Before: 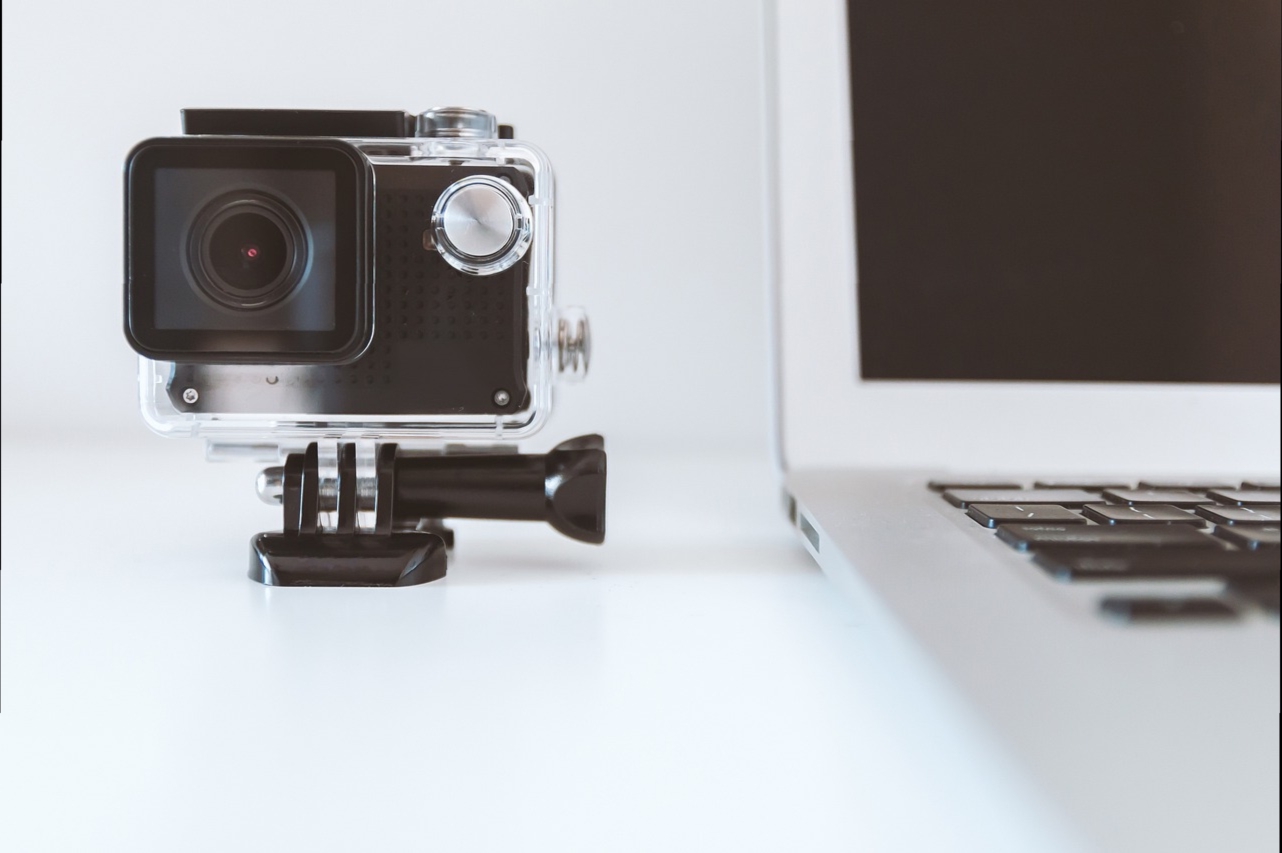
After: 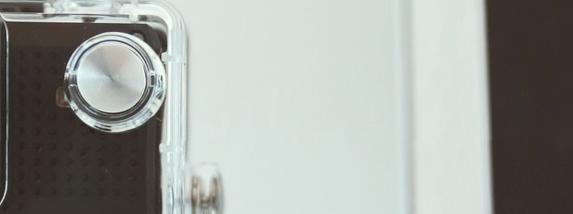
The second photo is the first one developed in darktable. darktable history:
crop: left 28.64%, top 16.832%, right 26.637%, bottom 58.055%
color correction: highlights a* -4.73, highlights b* 5.06, saturation 0.97
